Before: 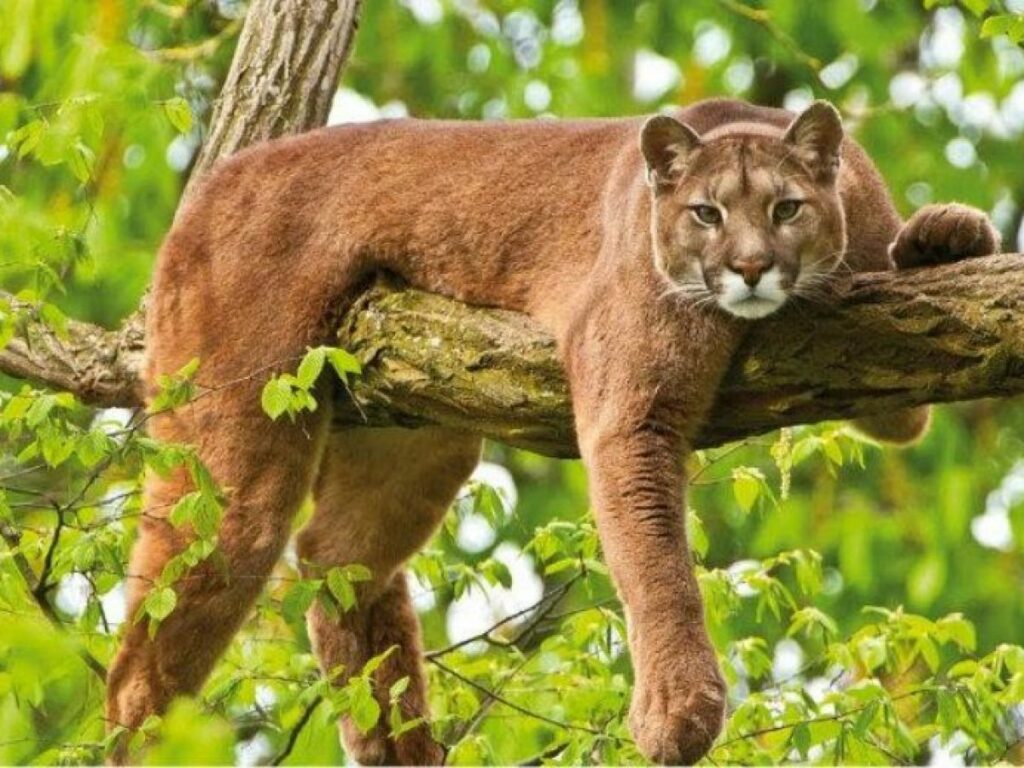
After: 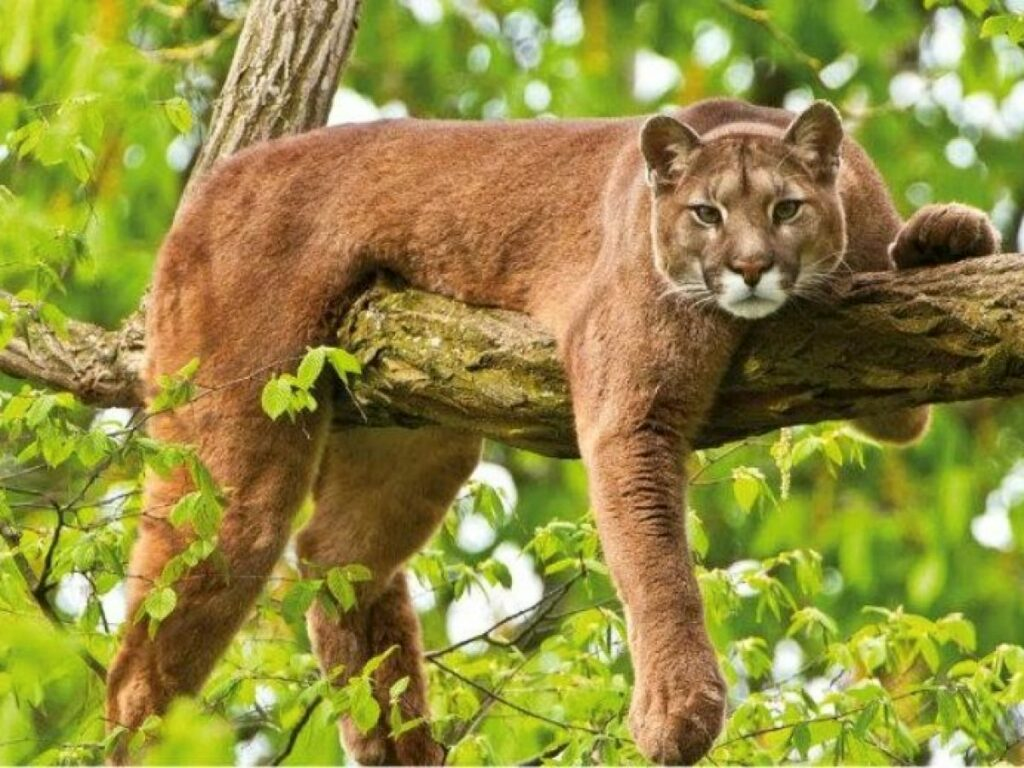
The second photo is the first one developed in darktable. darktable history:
shadows and highlights: shadows -28.13, highlights 30.17
